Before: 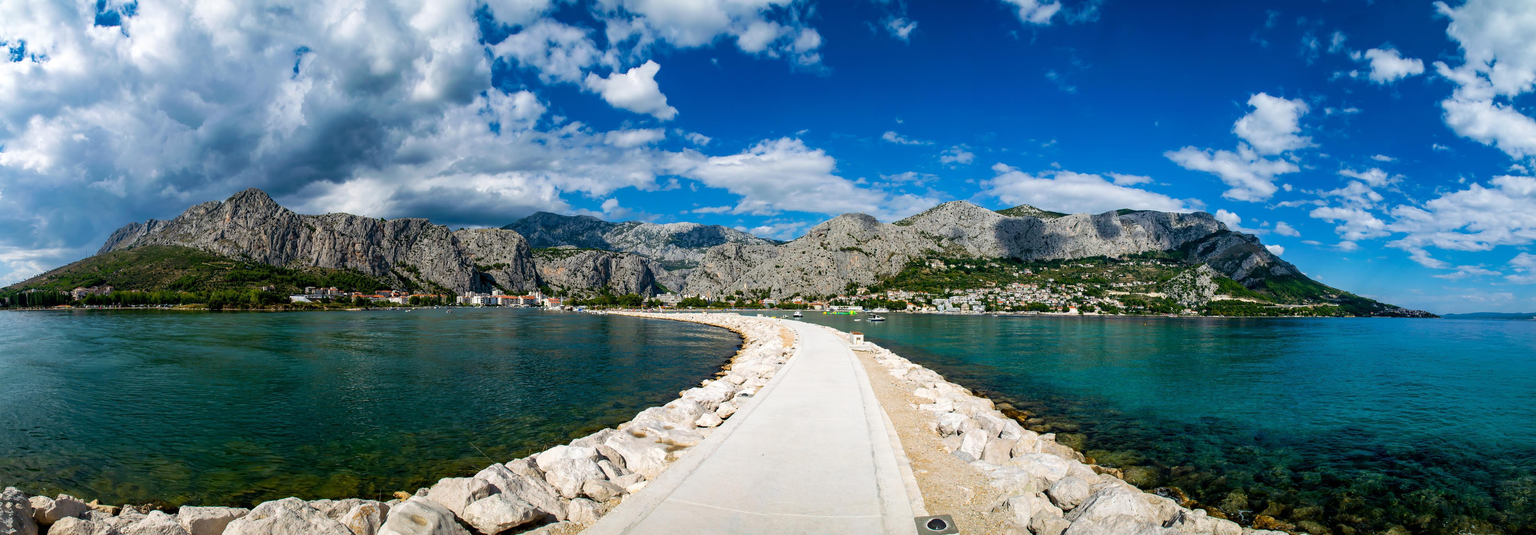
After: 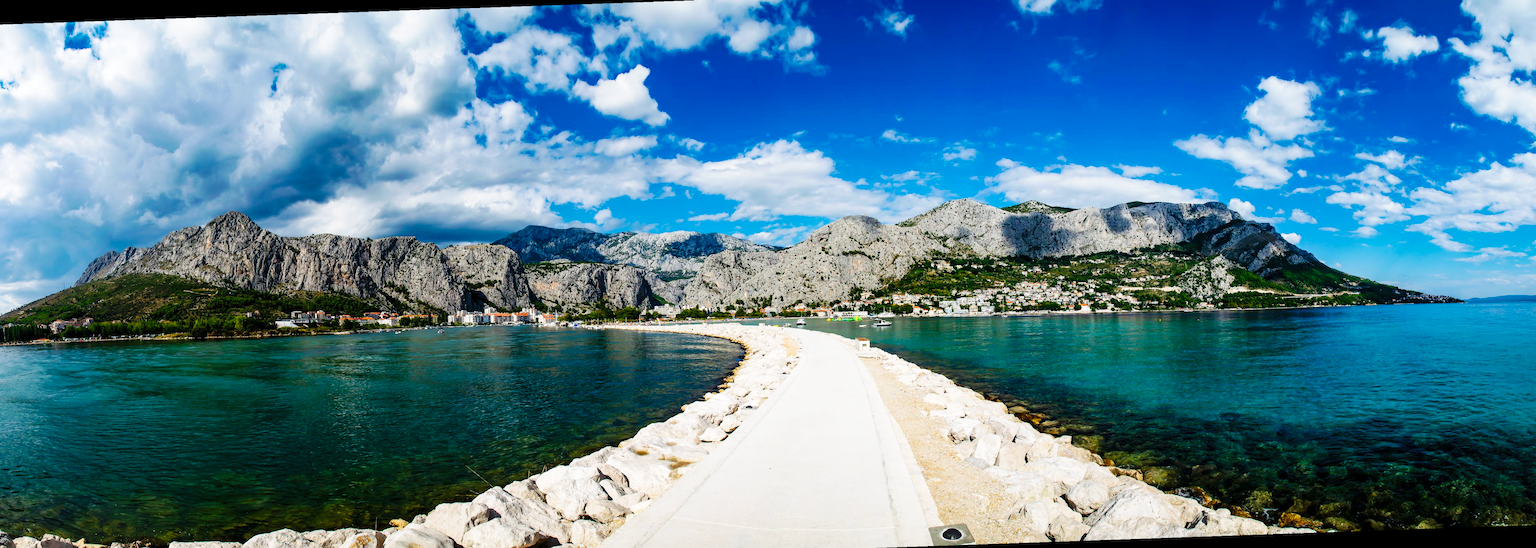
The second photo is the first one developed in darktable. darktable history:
rotate and perspective: rotation -2°, crop left 0.022, crop right 0.978, crop top 0.049, crop bottom 0.951
base curve: curves: ch0 [(0, 0) (0.036, 0.025) (0.121, 0.166) (0.206, 0.329) (0.605, 0.79) (1, 1)], preserve colors none
